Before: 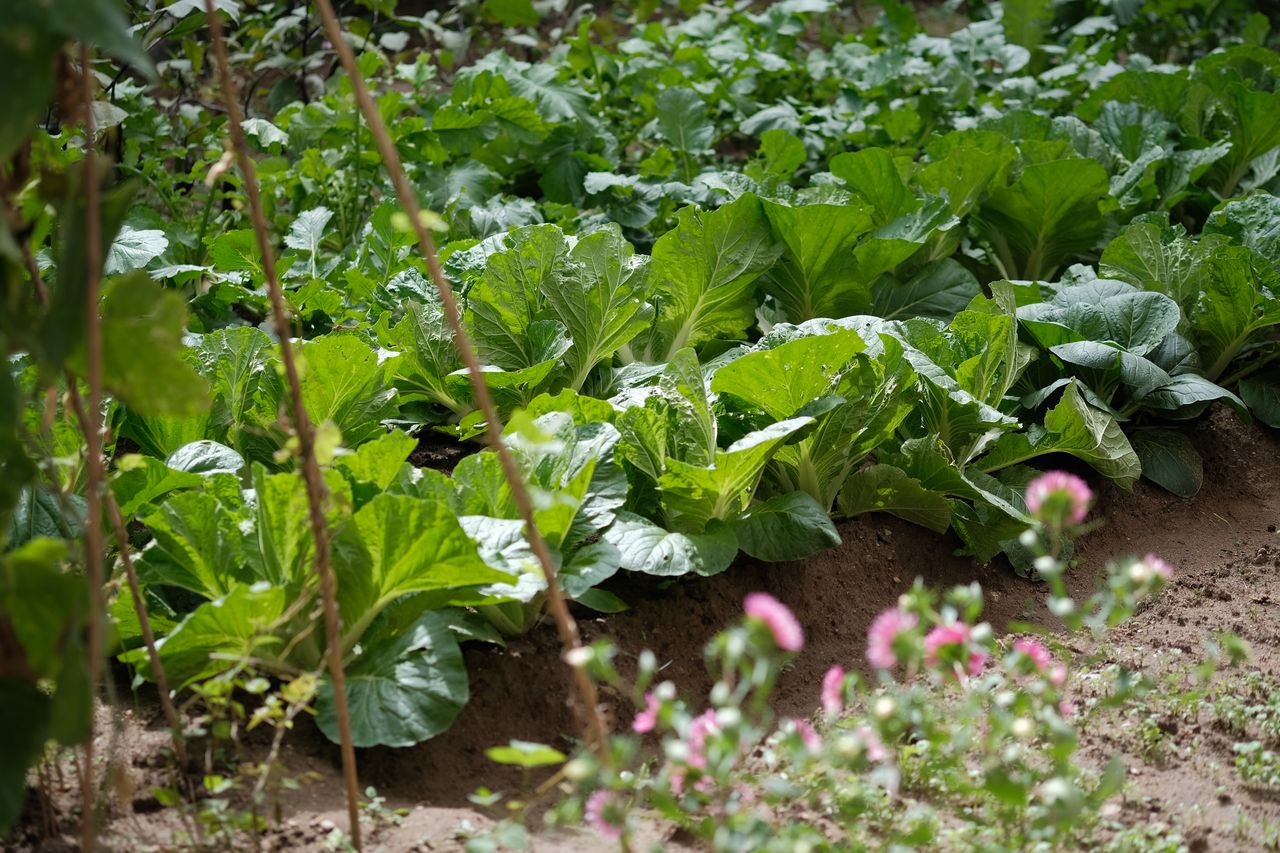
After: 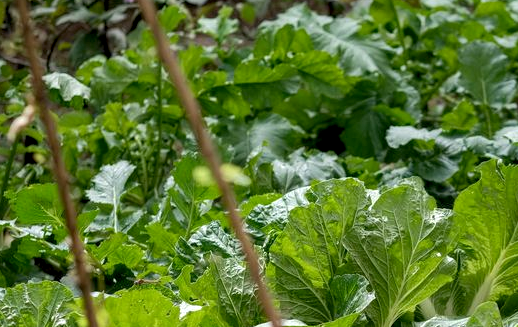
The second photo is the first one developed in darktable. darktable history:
exposure: black level correction 0.005, exposure 0.017 EV, compensate exposure bias true, compensate highlight preservation false
local contrast: on, module defaults
crop: left 15.544%, top 5.42%, right 43.945%, bottom 56.205%
